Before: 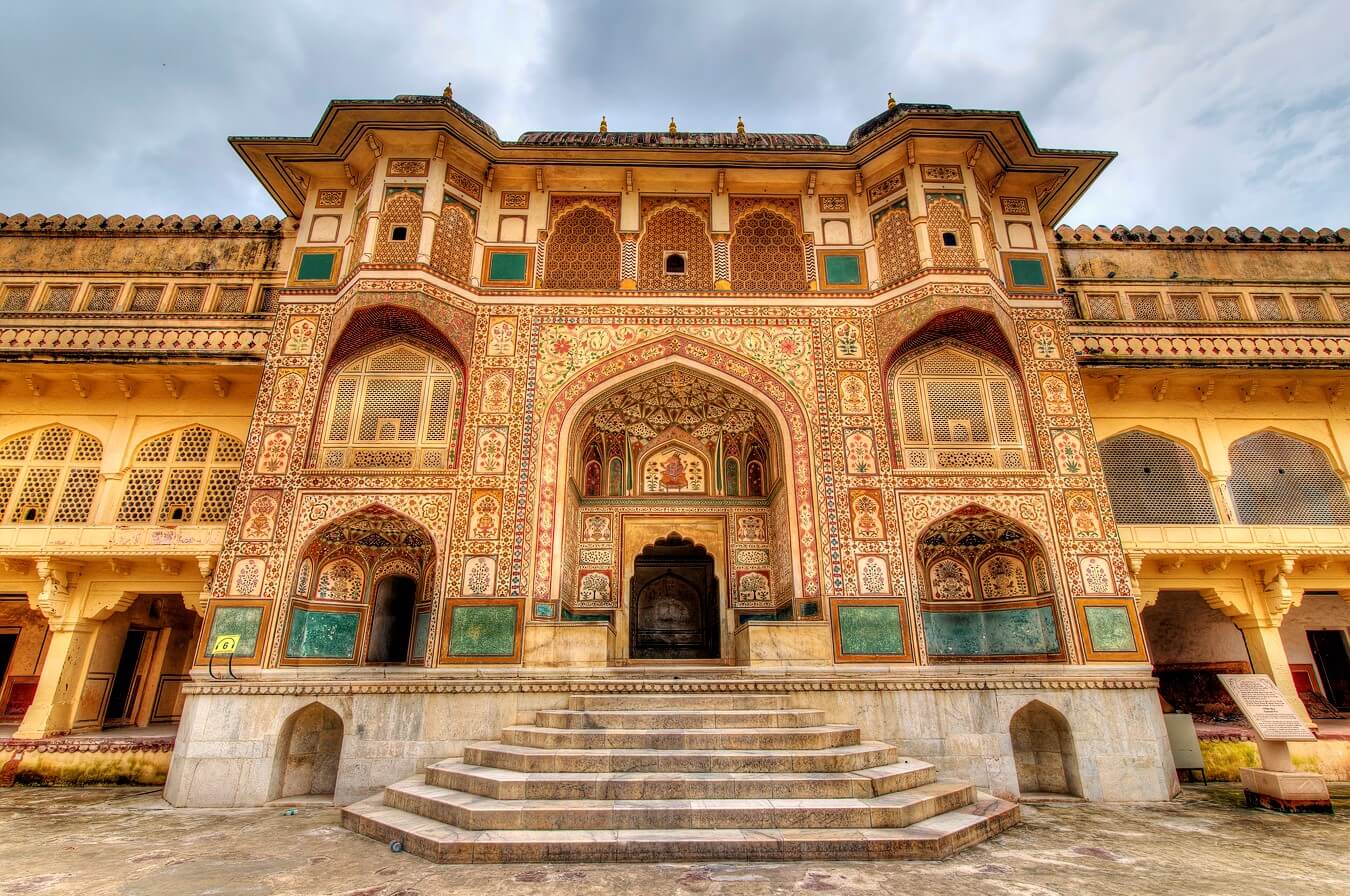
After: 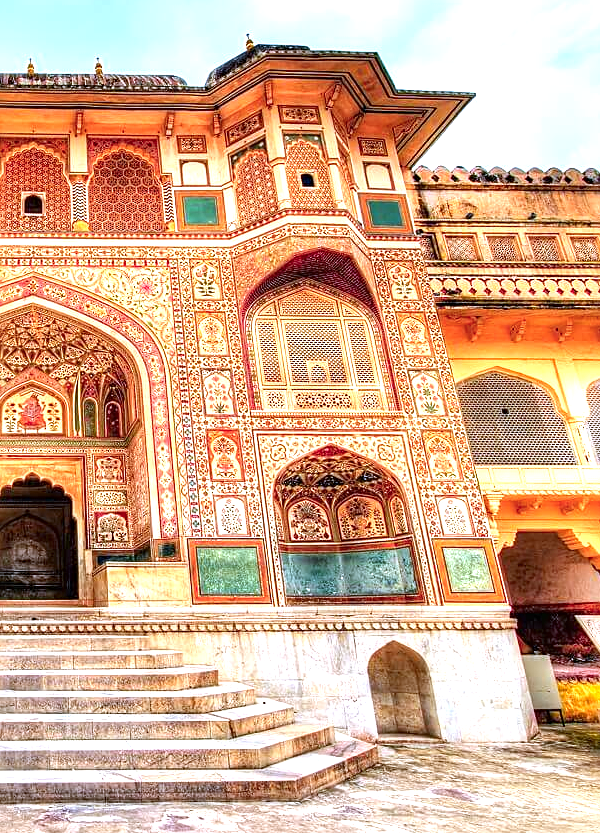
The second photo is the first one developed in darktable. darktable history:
exposure: black level correction 0, exposure 1.1 EV, compensate exposure bias true, compensate highlight preservation false
color zones: curves: ch1 [(0.235, 0.558) (0.75, 0.5)]; ch2 [(0.25, 0.462) (0.749, 0.457)], mix 25.94%
sharpen: radius 2.529, amount 0.323
crop: left 47.628%, top 6.643%, right 7.874%
white balance: red 0.948, green 1.02, blue 1.176
